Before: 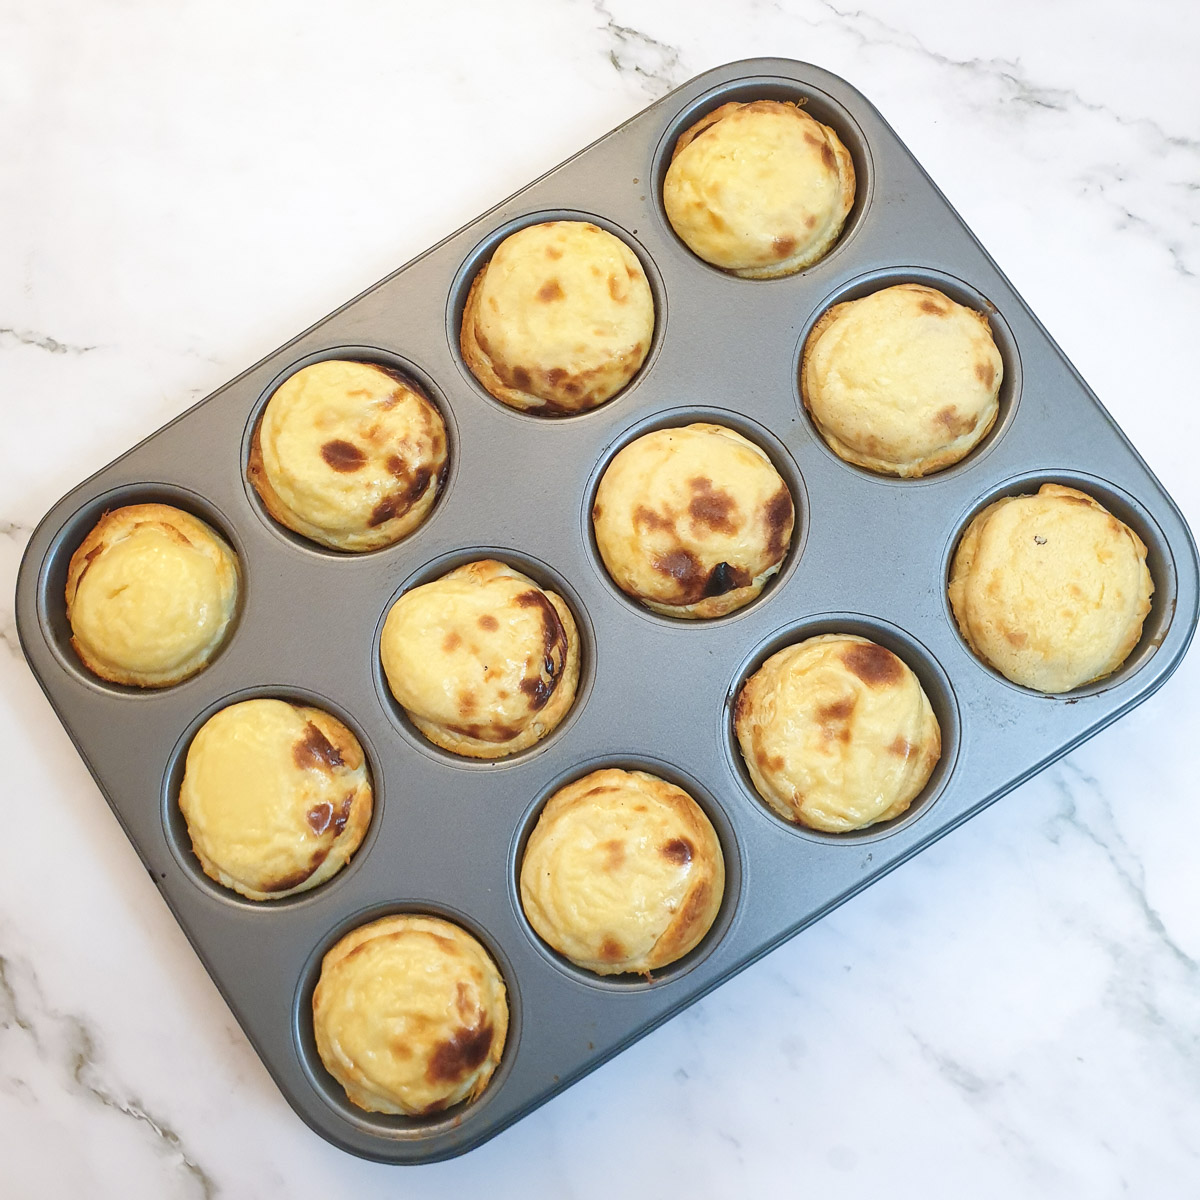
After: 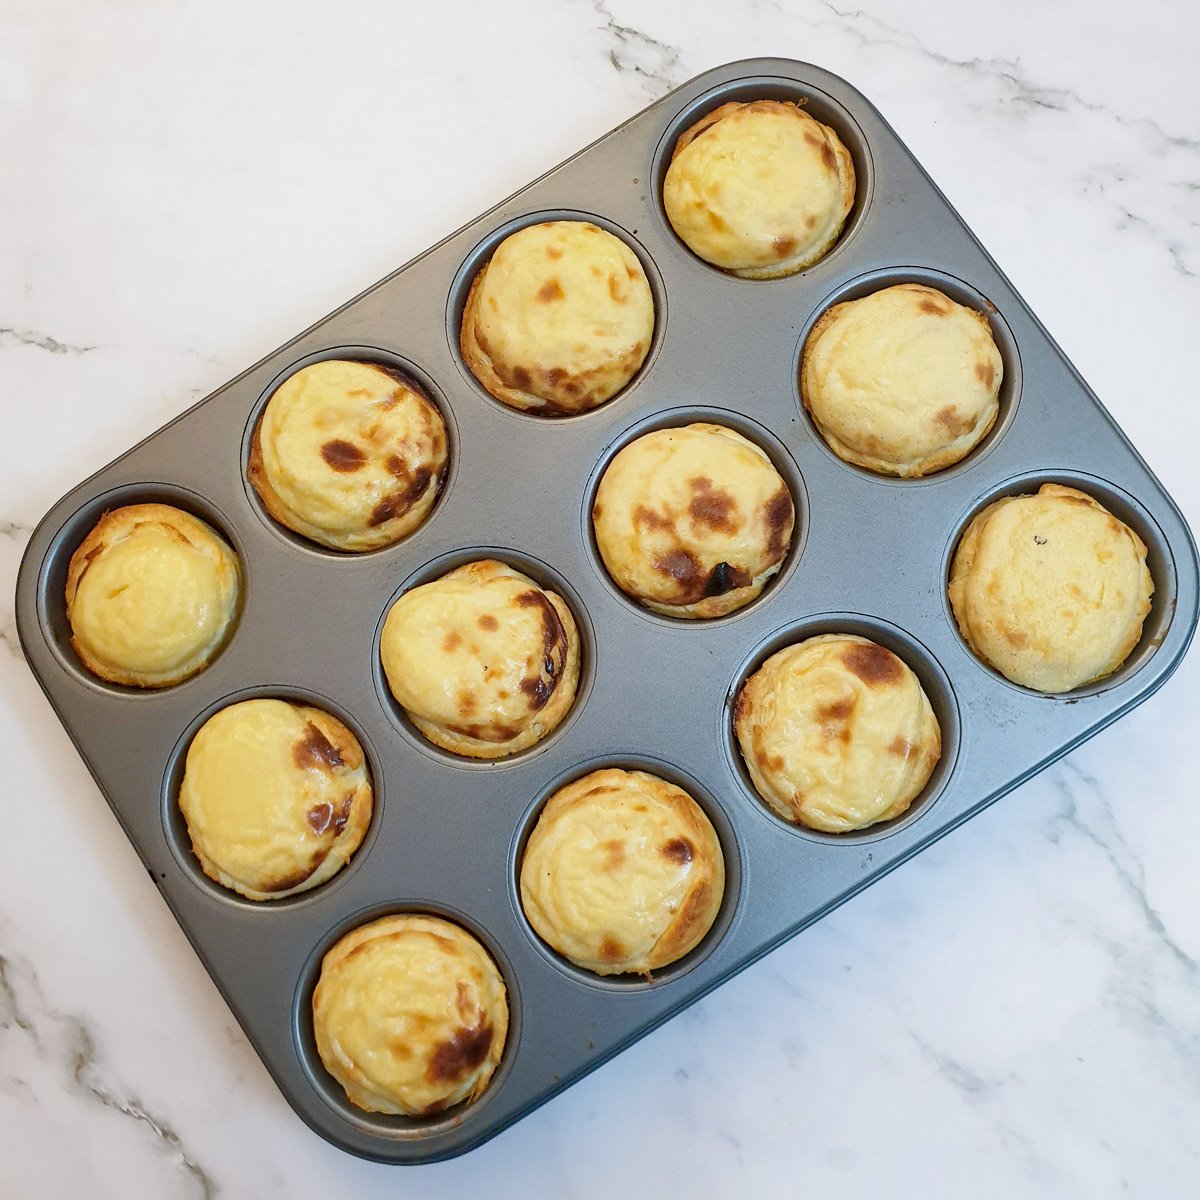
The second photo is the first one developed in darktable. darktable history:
exposure: black level correction 0.006, exposure -0.225 EV, compensate highlight preservation false
haze removal: compatibility mode true, adaptive false
